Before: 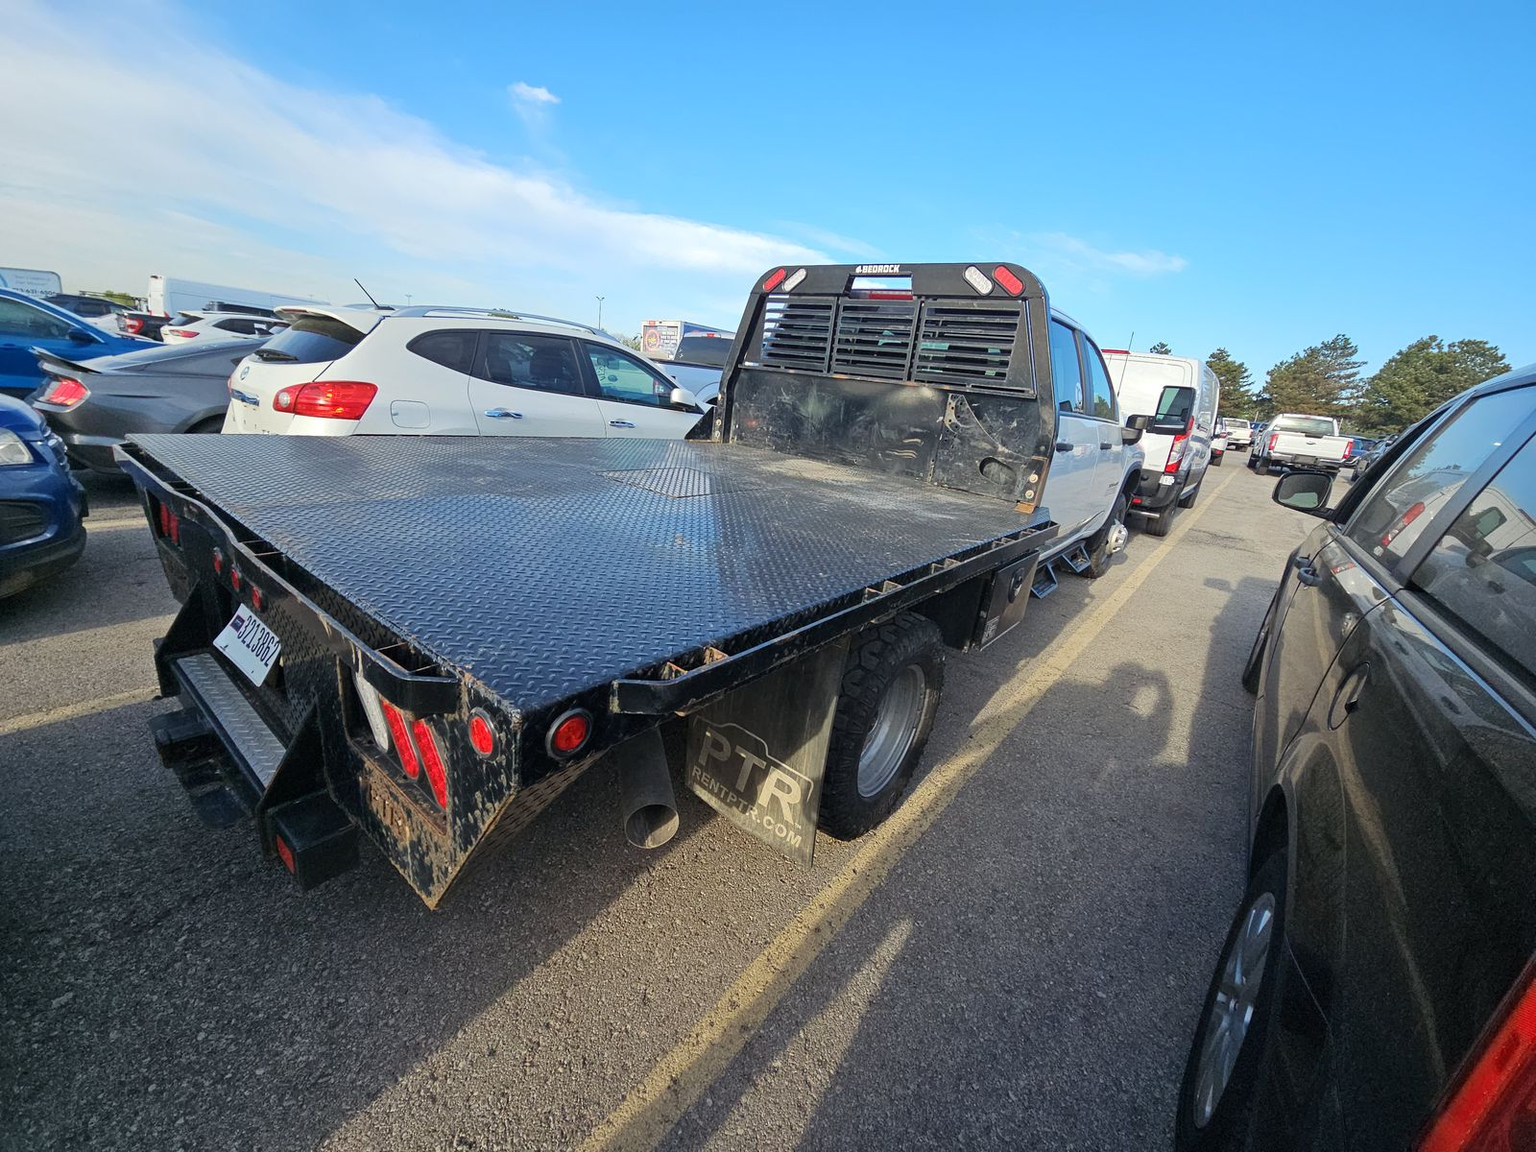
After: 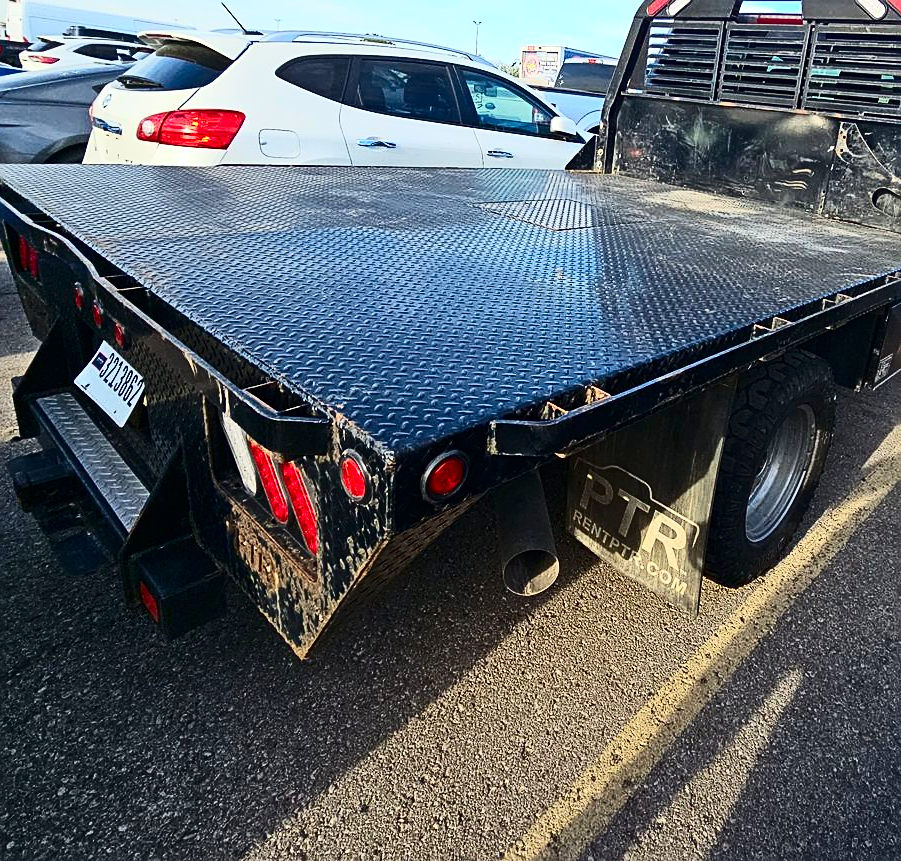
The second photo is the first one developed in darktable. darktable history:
contrast brightness saturation: contrast 0.401, brightness 0.044, saturation 0.264
sharpen: on, module defaults
crop: left 9.269%, top 24.013%, right 34.401%, bottom 4.22%
